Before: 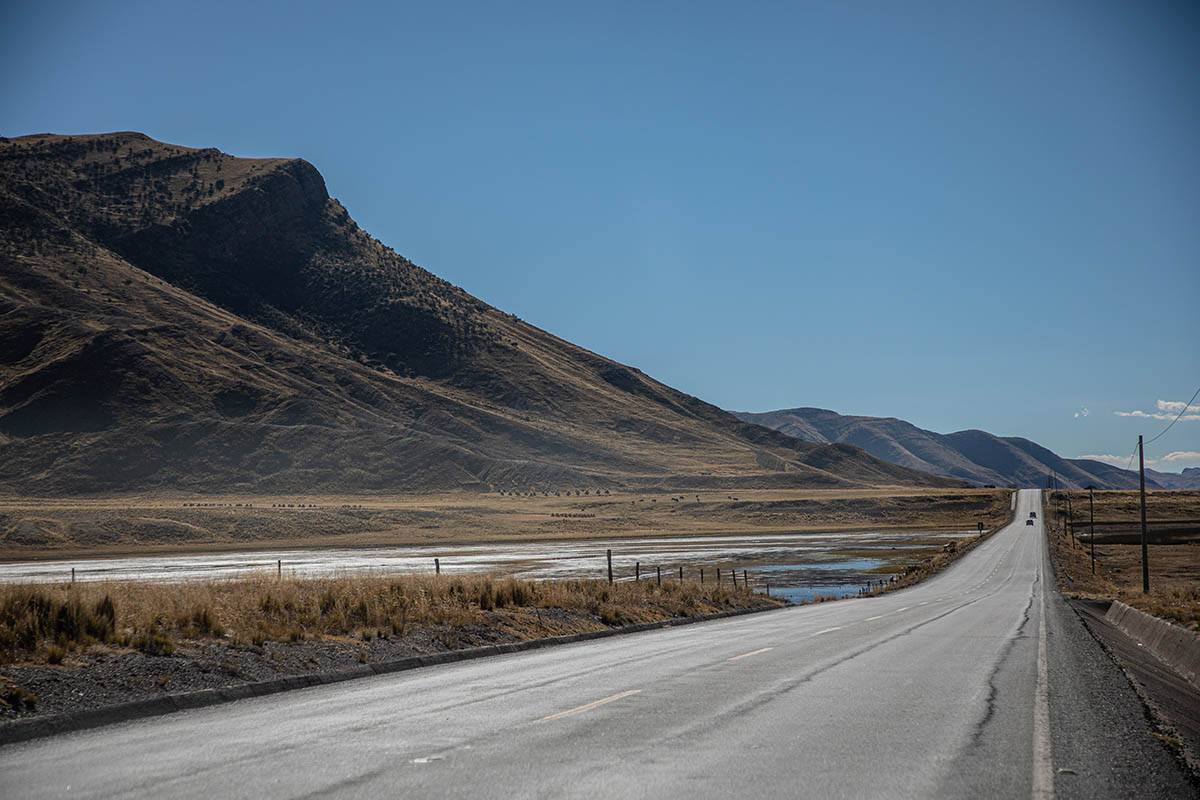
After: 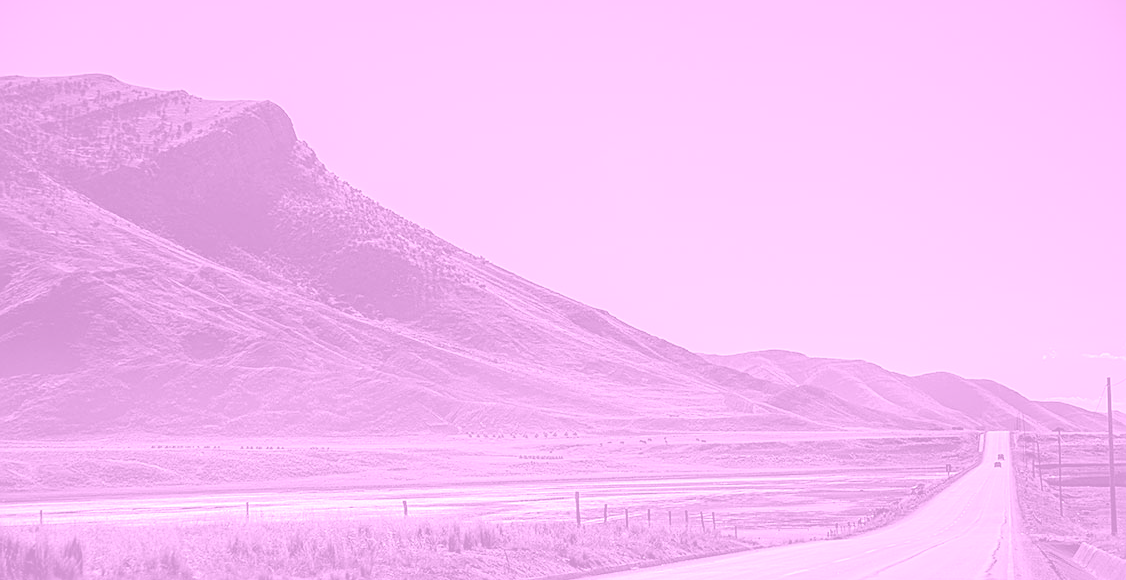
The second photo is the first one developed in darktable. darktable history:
exposure: exposure 0.722 EV, compensate highlight preservation false
sharpen: on, module defaults
colorize: hue 331.2°, saturation 75%, source mix 30.28%, lightness 70.52%, version 1
color balance: on, module defaults
crop: left 2.737%, top 7.287%, right 3.421%, bottom 20.179%
